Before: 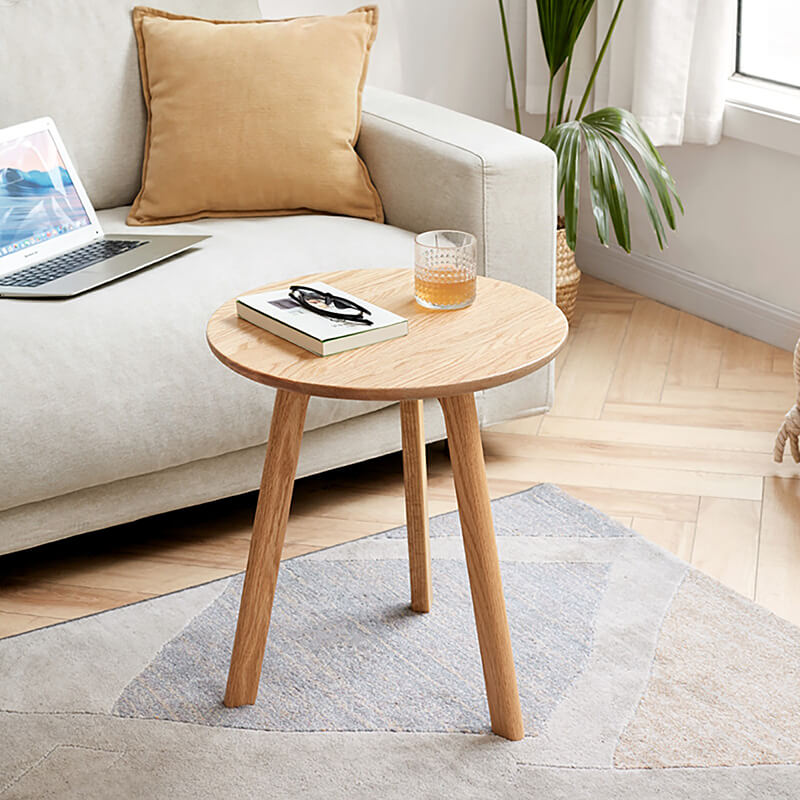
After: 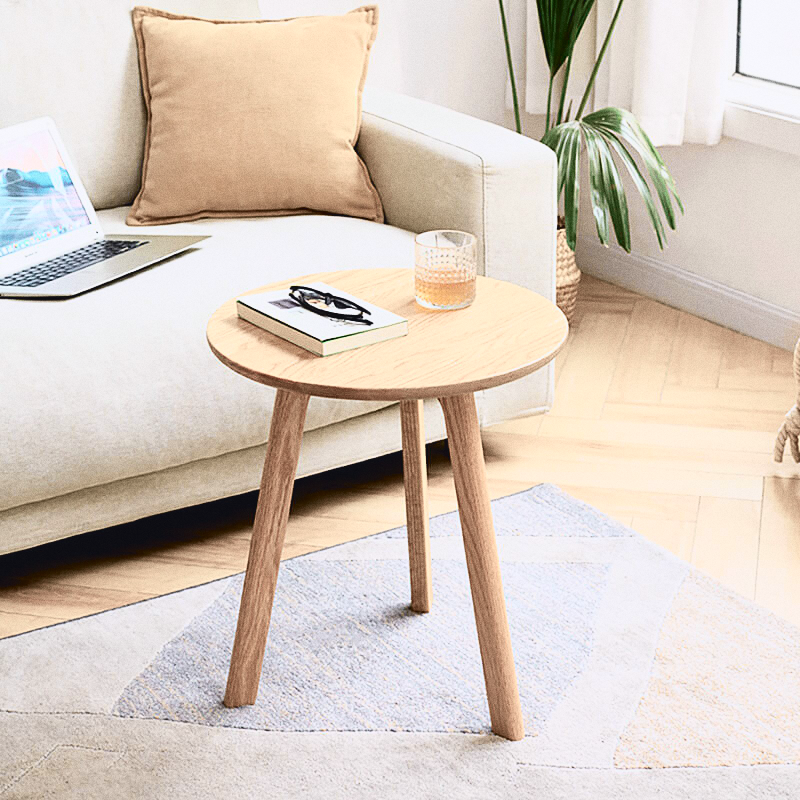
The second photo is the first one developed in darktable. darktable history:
tone curve: curves: ch0 [(0, 0.039) (0.104, 0.094) (0.285, 0.301) (0.673, 0.796) (0.845, 0.932) (0.994, 0.971)]; ch1 [(0, 0) (0.356, 0.385) (0.424, 0.405) (0.498, 0.502) (0.586, 0.57) (0.657, 0.642) (1, 1)]; ch2 [(0, 0) (0.424, 0.438) (0.46, 0.453) (0.515, 0.505) (0.557, 0.57) (0.612, 0.583) (0.722, 0.67) (1, 1)], color space Lab, independent channels, preserve colors none
grain: coarseness 0.09 ISO
